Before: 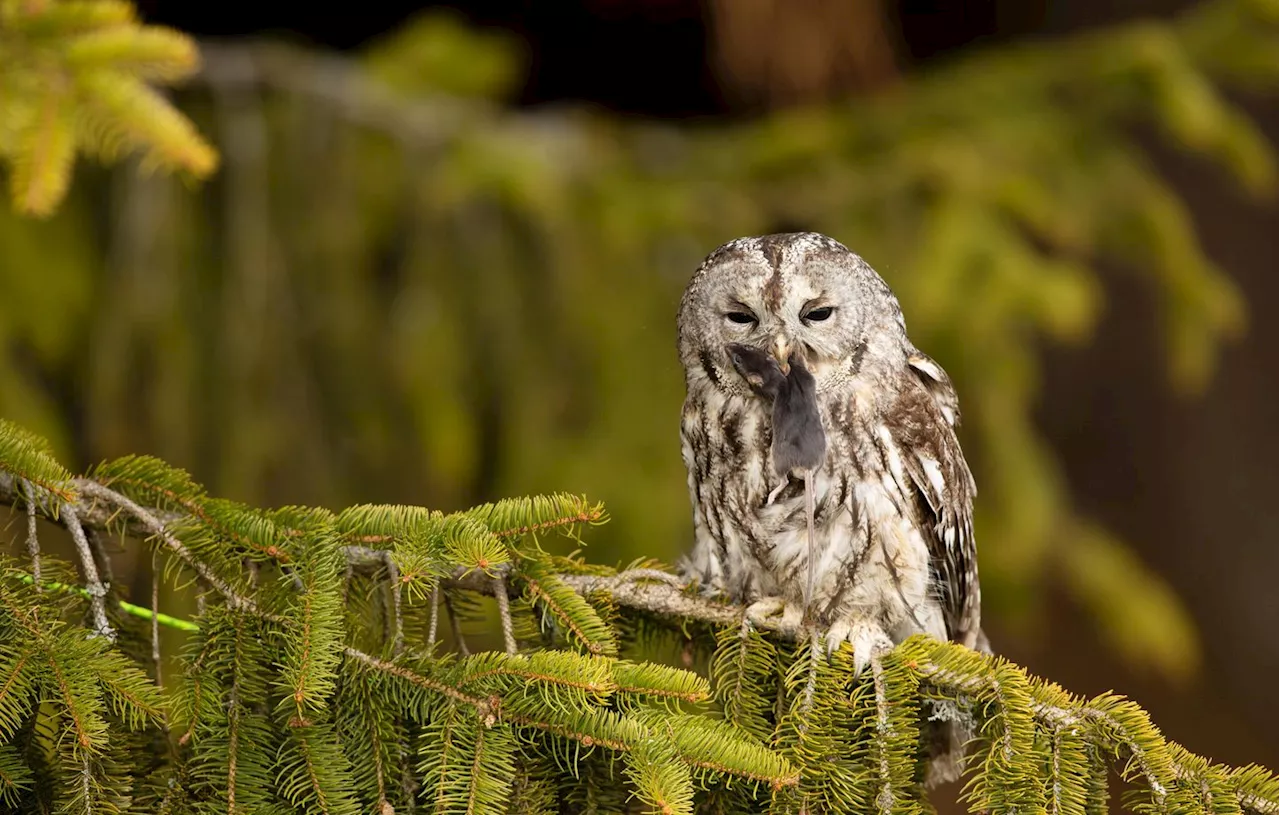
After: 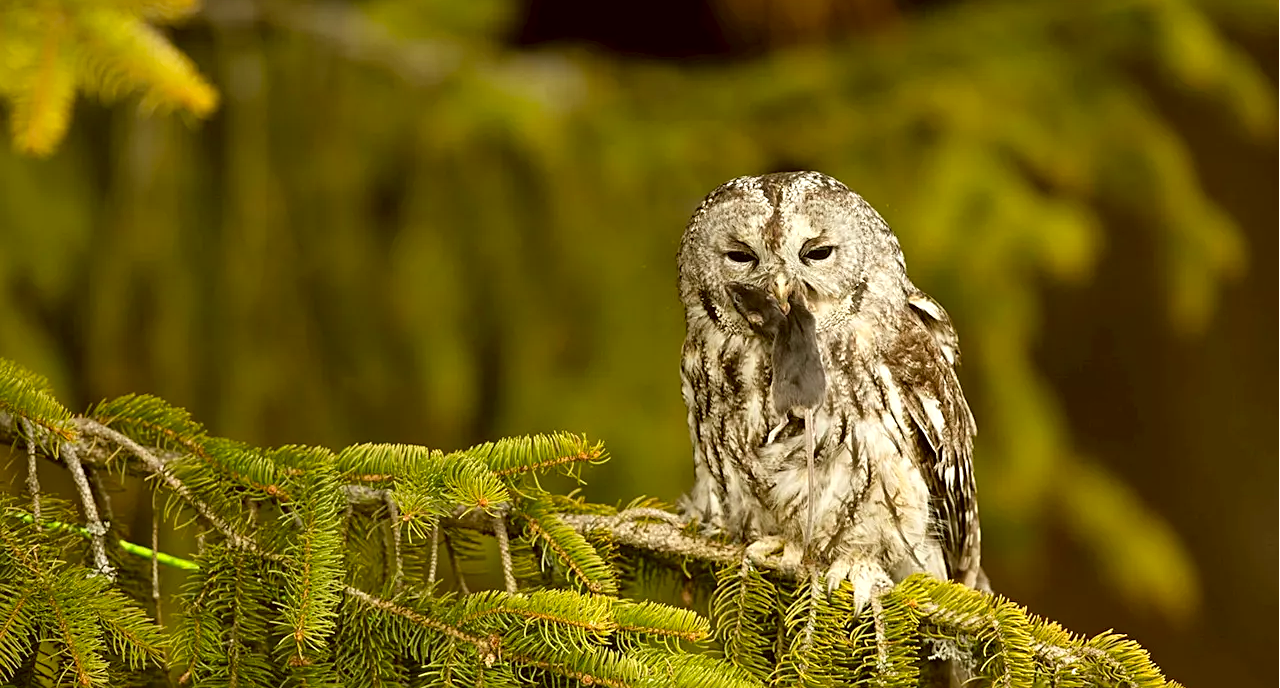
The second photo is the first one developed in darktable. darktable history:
sharpen: on, module defaults
color correction: highlights a* -1.62, highlights b* 9.98, shadows a* 0.918, shadows b* 19.72
crop: top 7.584%, bottom 7.876%
levels: levels [0, 0.476, 0.951]
